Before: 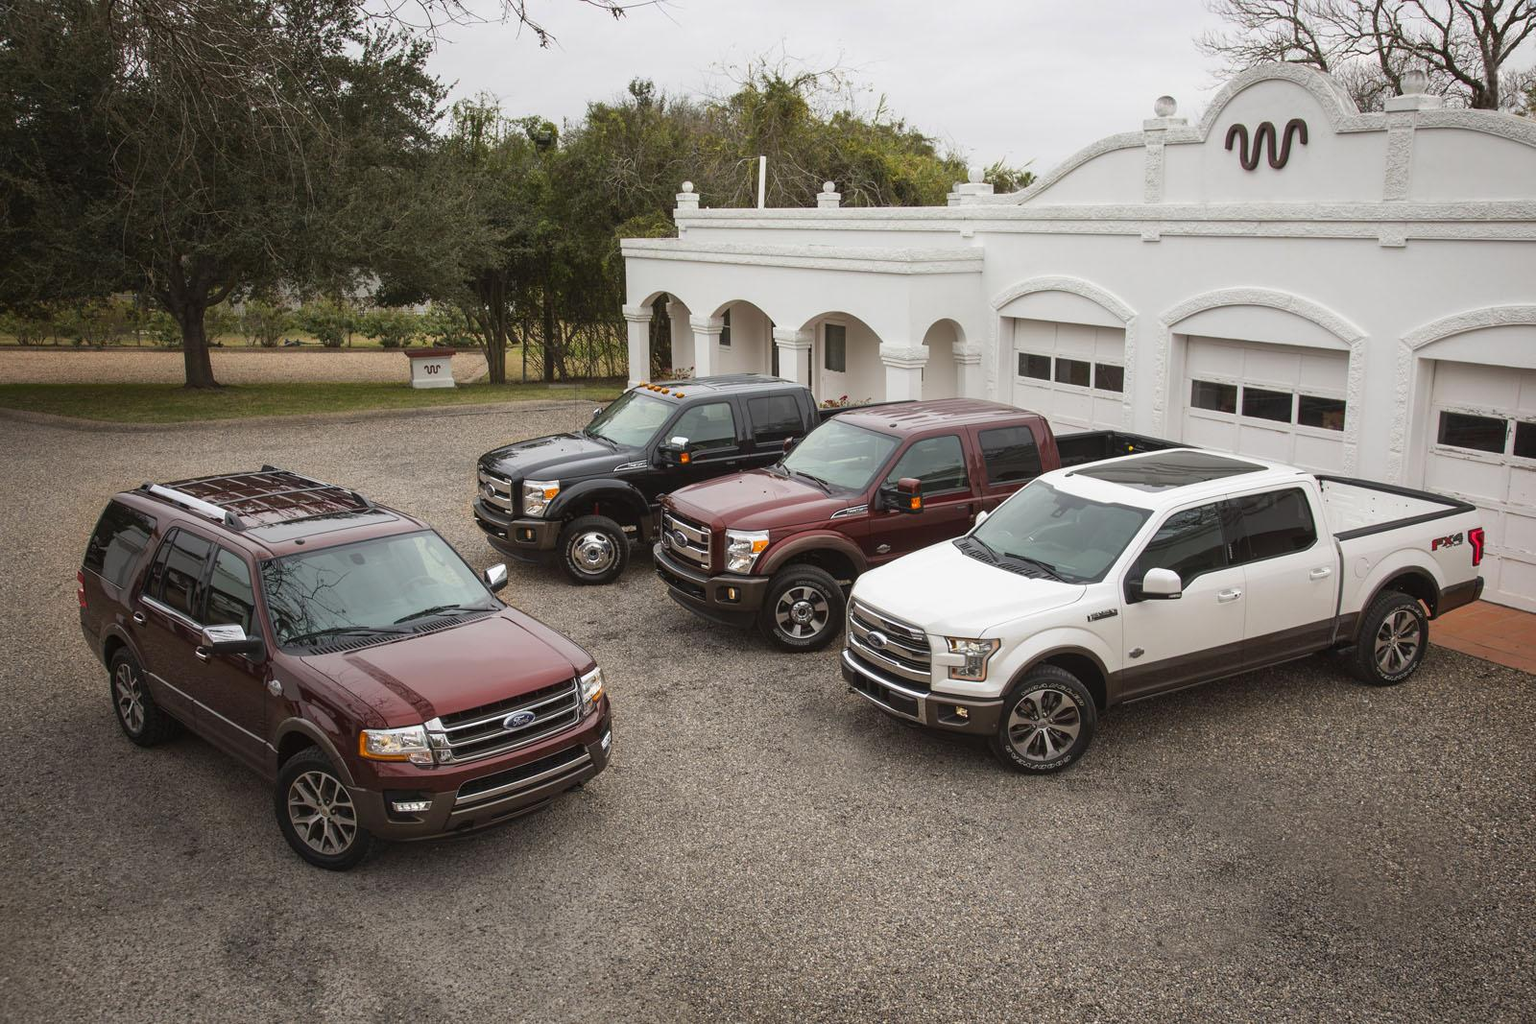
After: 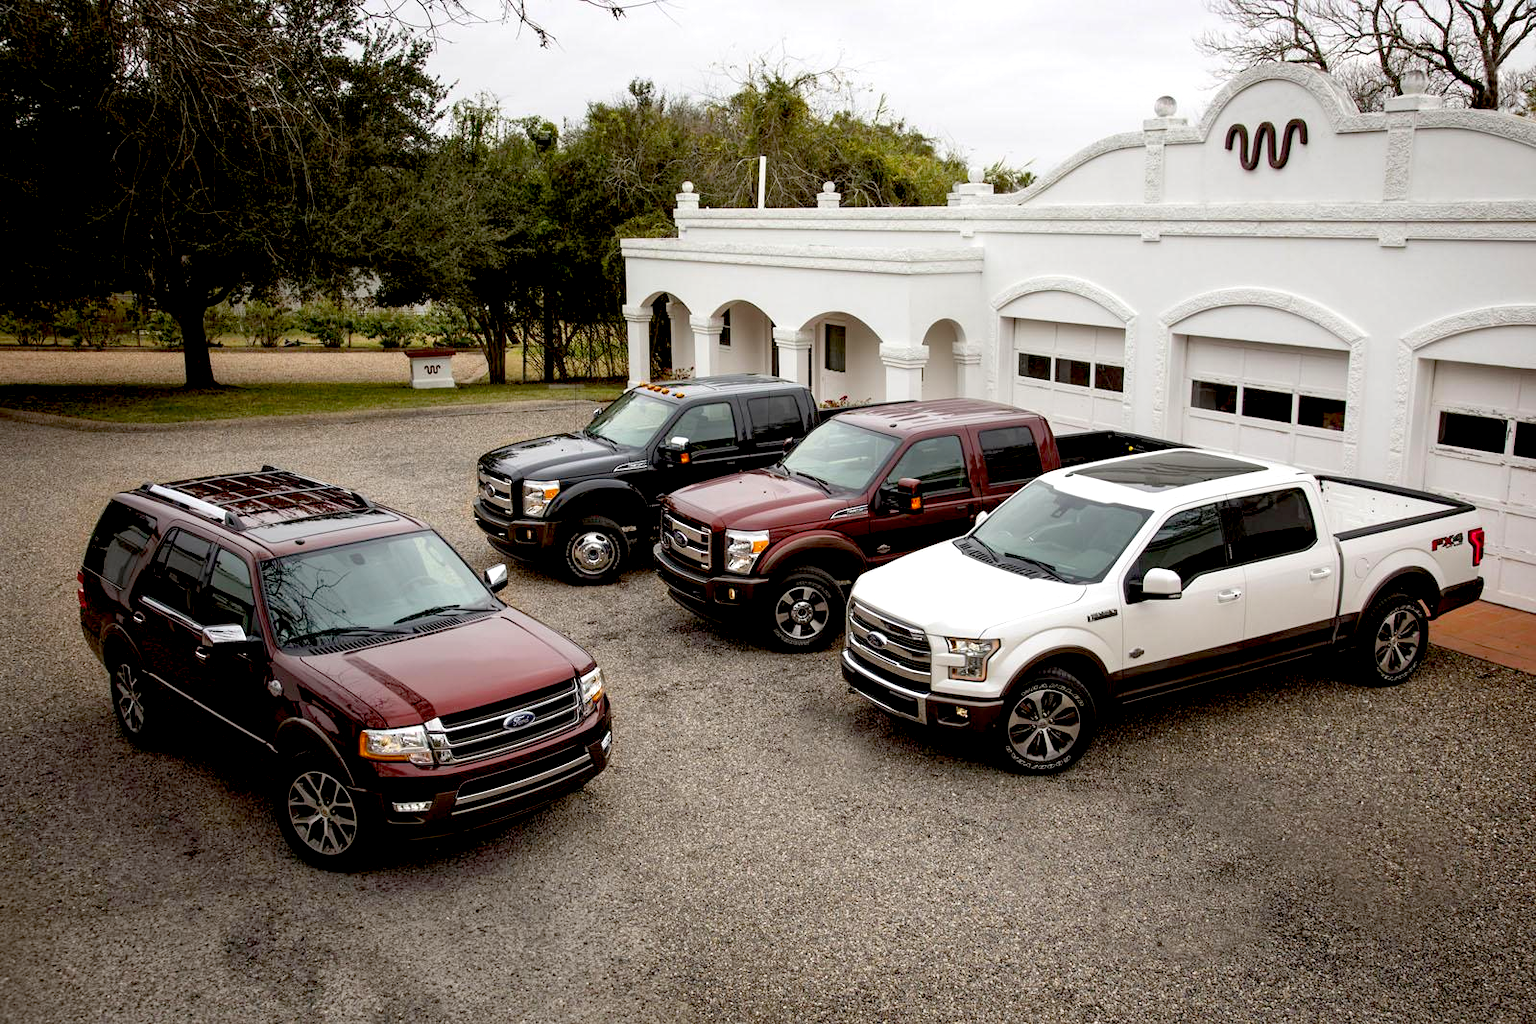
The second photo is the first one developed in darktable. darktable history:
exposure: black level correction 0.032, exposure 0.305 EV, compensate highlight preservation false
